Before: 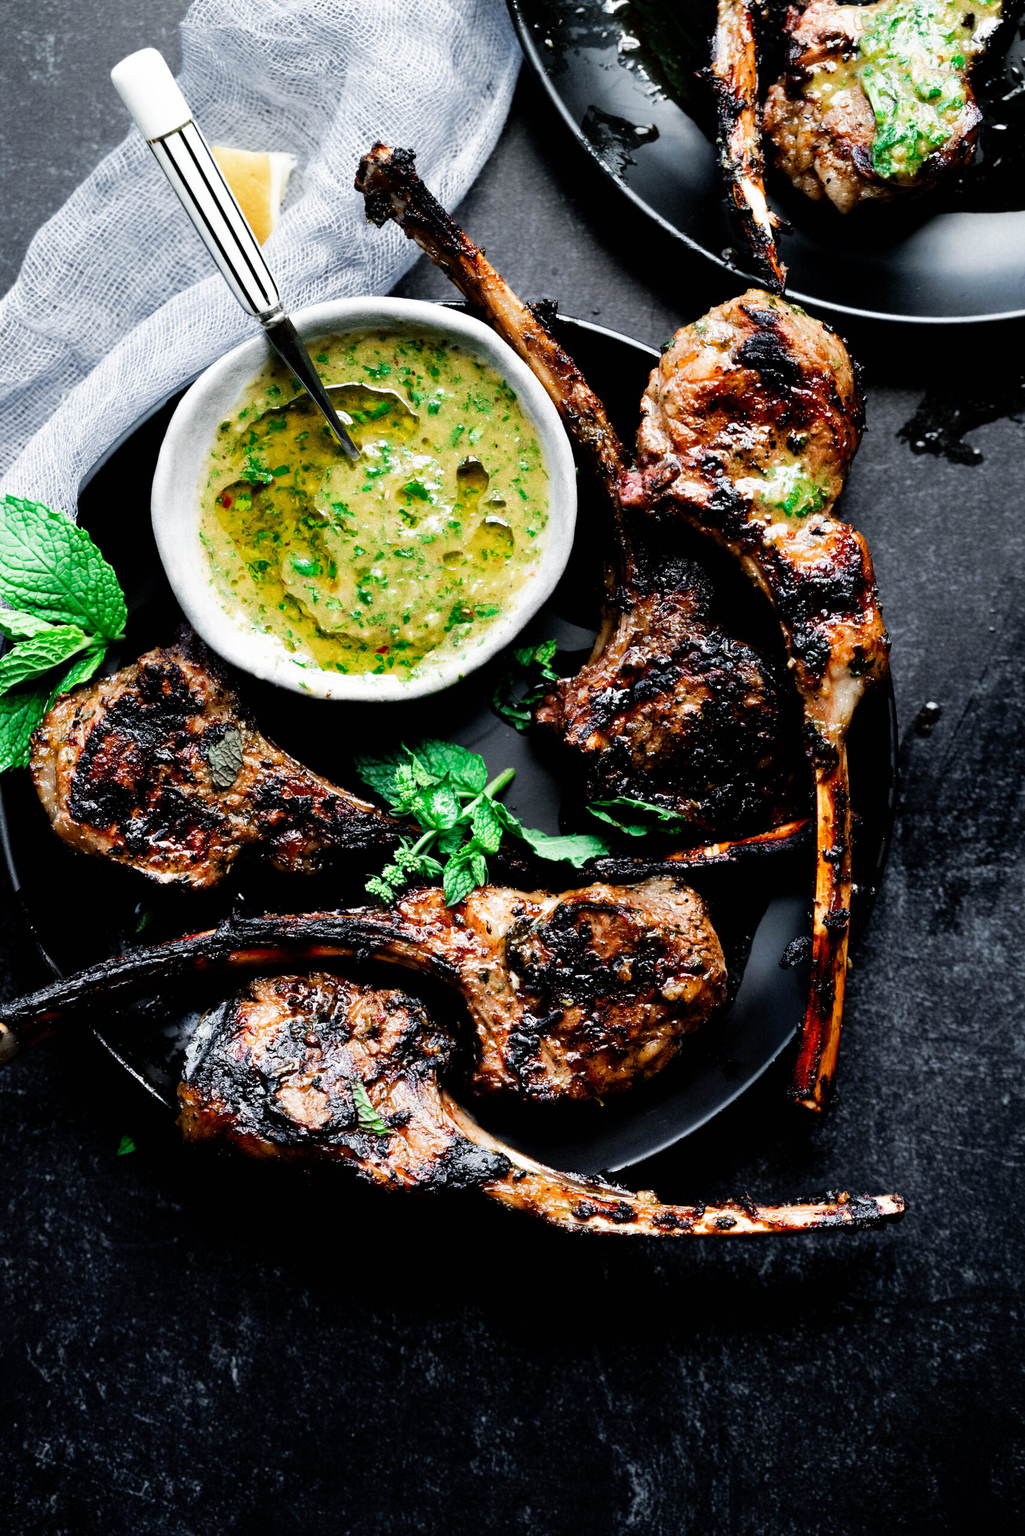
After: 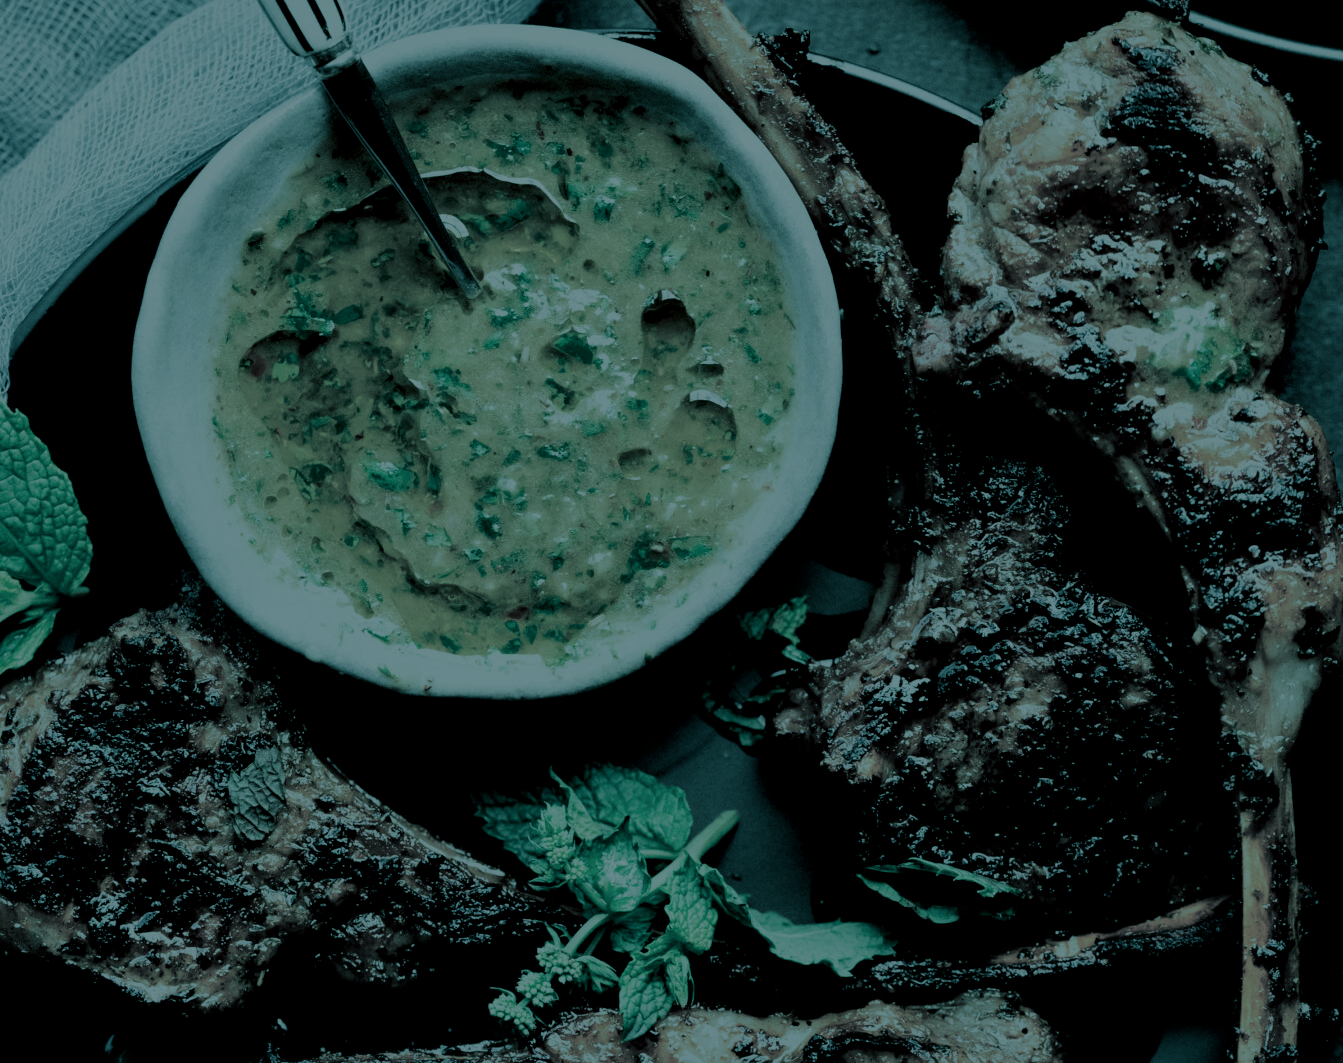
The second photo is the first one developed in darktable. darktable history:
split-toning: shadows › hue 186.43°, highlights › hue 49.29°, compress 30.29%
local contrast: mode bilateral grid, contrast 20, coarseness 50, detail 130%, midtone range 0.2
crop: left 7.036%, top 18.398%, right 14.379%, bottom 40.043%
color balance rgb: perceptual brilliance grading › global brilliance -48.39%
white balance: red 0.967, blue 1.049
